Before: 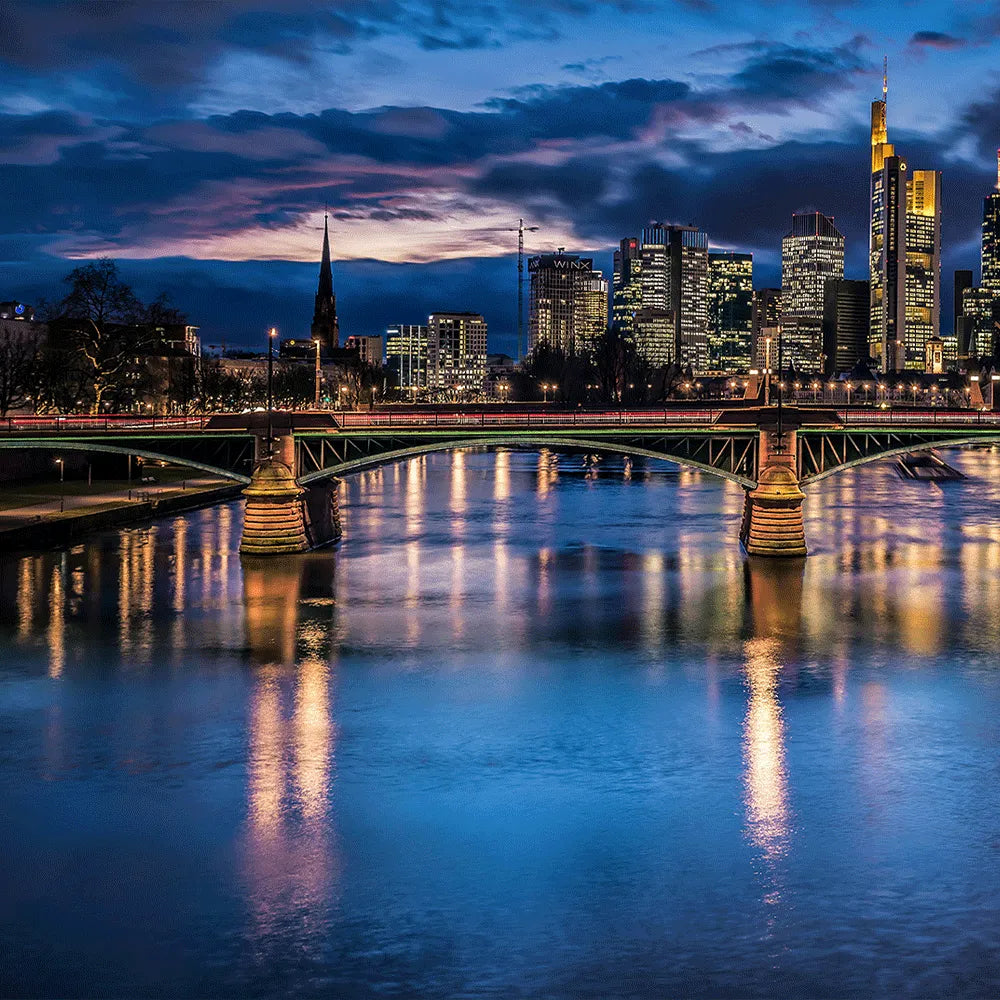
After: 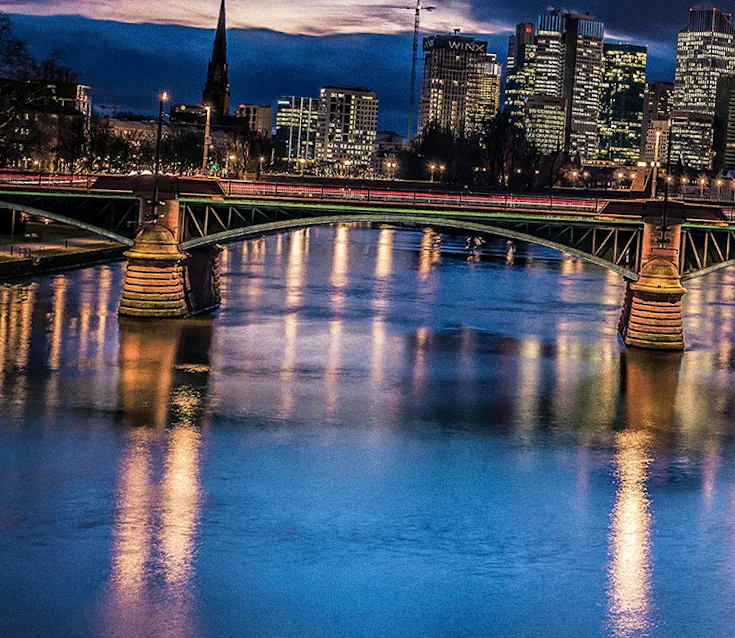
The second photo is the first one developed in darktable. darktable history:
crop and rotate: angle -3.37°, left 9.79%, top 20.73%, right 12.42%, bottom 11.82%
grain: coarseness 0.09 ISO
